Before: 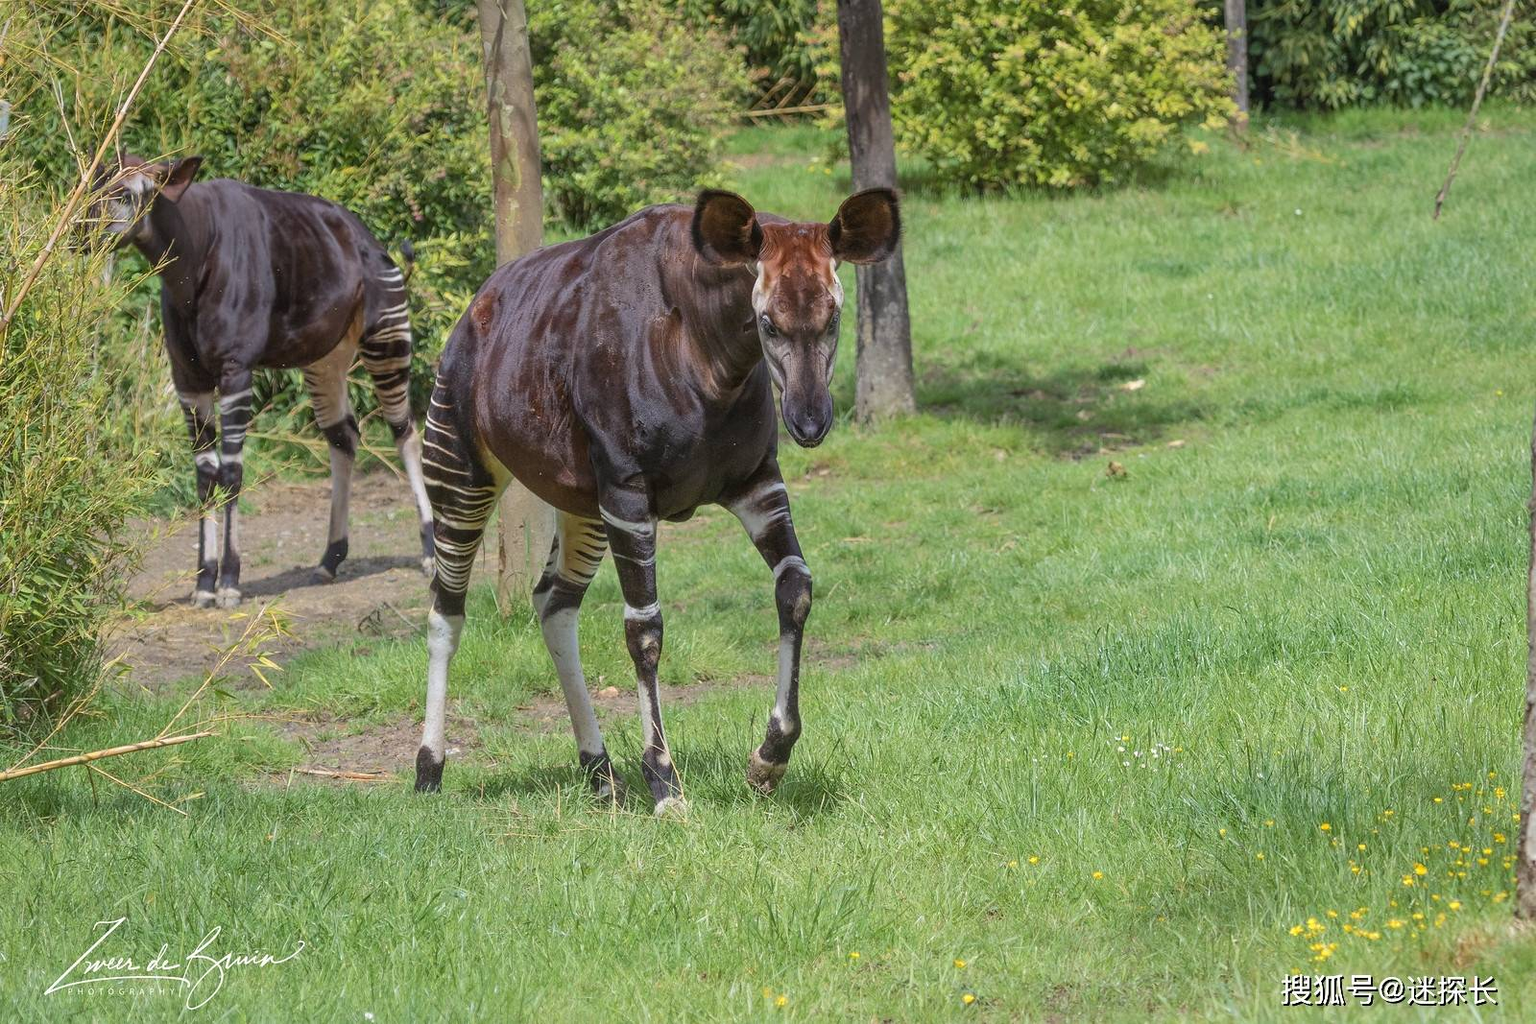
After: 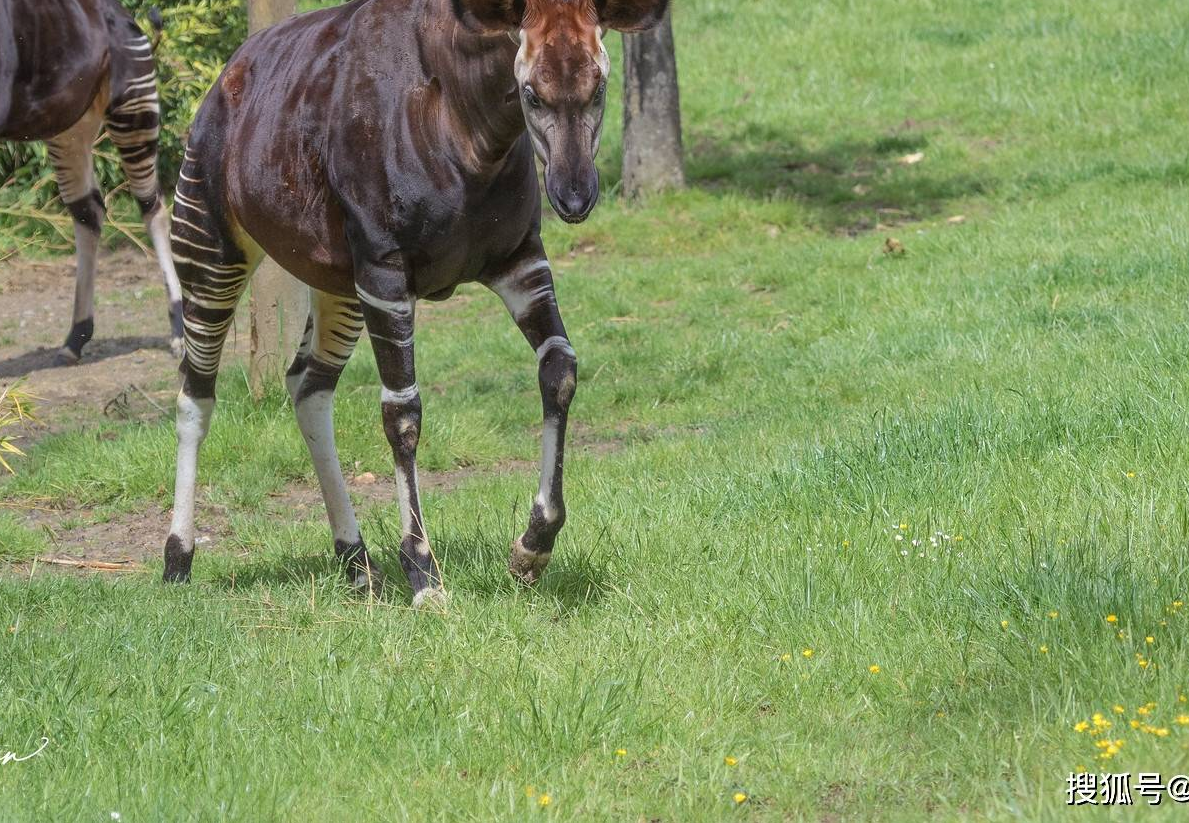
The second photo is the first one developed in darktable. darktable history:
crop: left 16.867%, top 22.847%, right 8.784%
